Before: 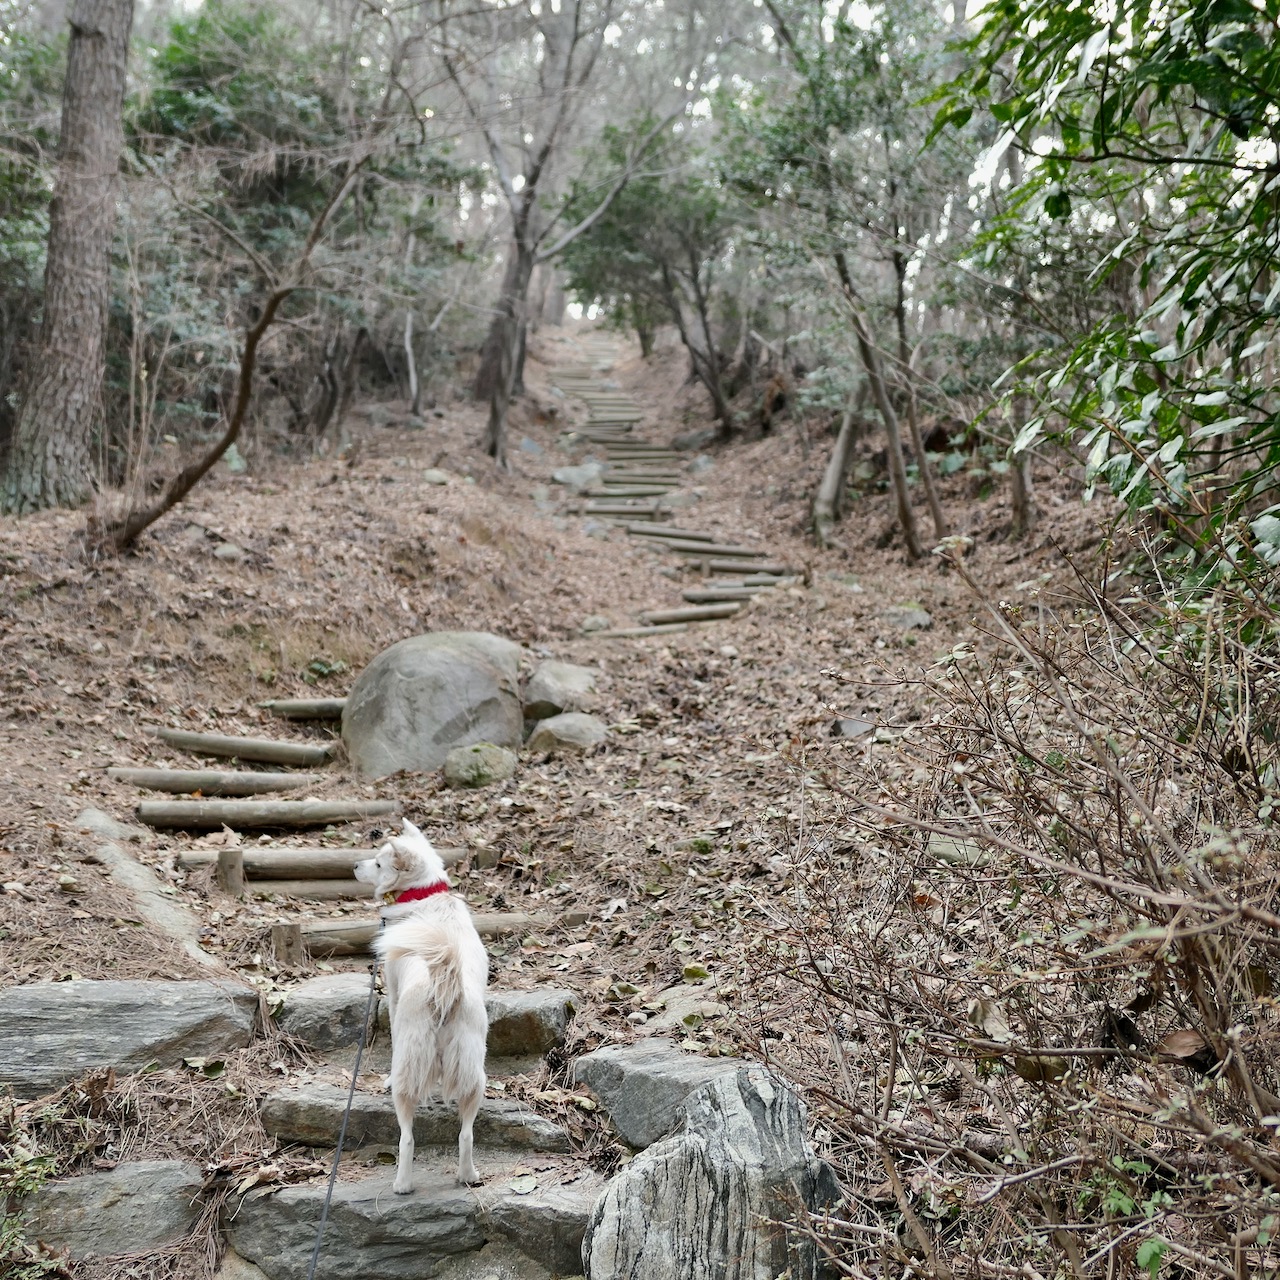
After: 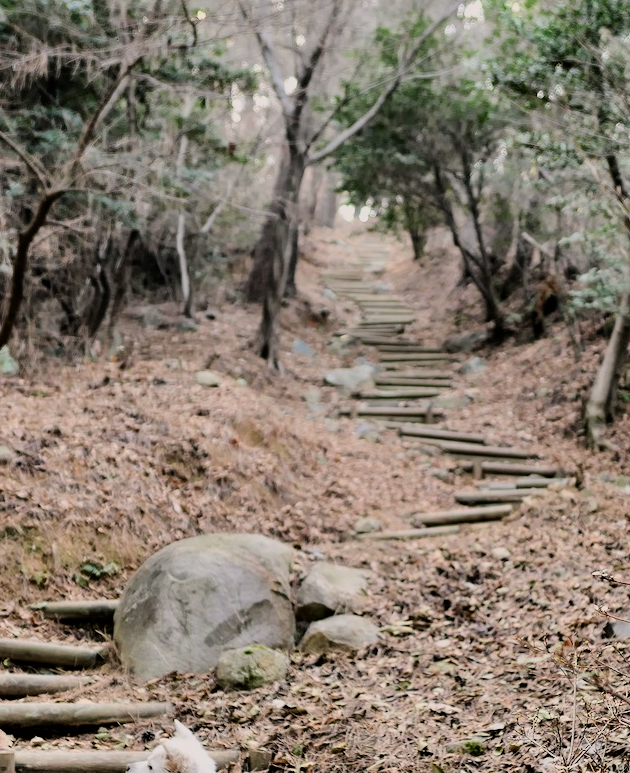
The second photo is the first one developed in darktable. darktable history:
contrast brightness saturation: contrast 0.043, saturation 0.153
color correction: highlights a* 3.26, highlights b* 2.06, saturation 1.17
crop: left 17.86%, top 7.725%, right 32.898%, bottom 31.883%
filmic rgb: black relative exposure -7.5 EV, white relative exposure 5 EV, threshold 5.99 EV, hardness 3.35, contrast 1.3, color science v6 (2022), iterations of high-quality reconstruction 0, enable highlight reconstruction true
